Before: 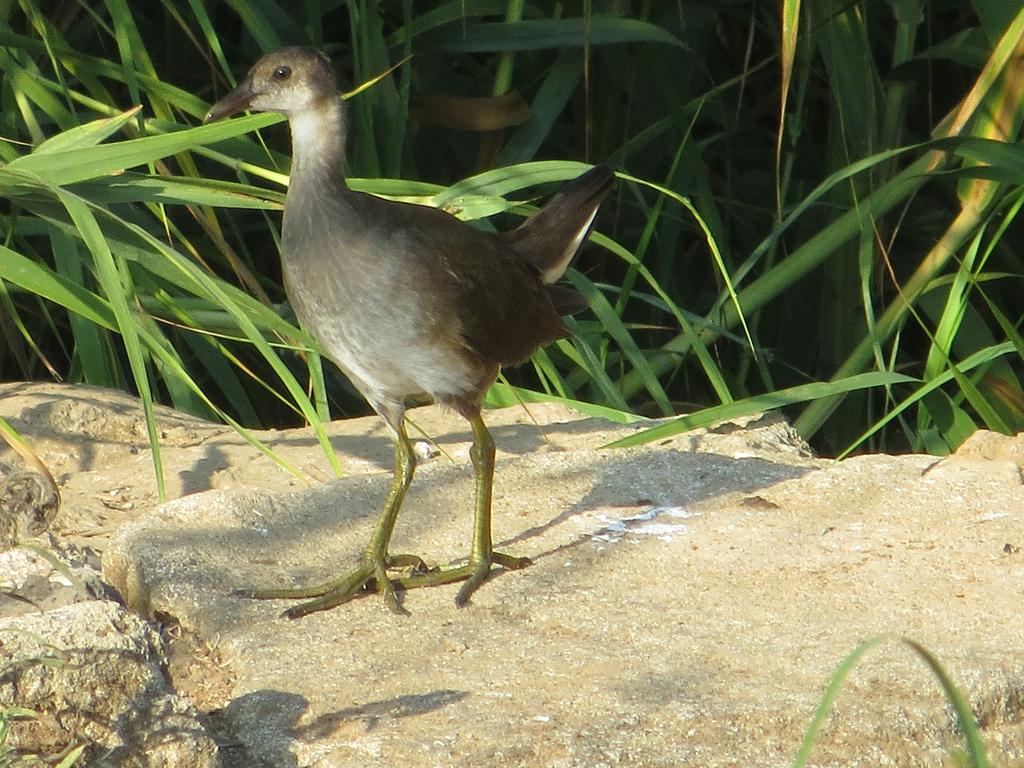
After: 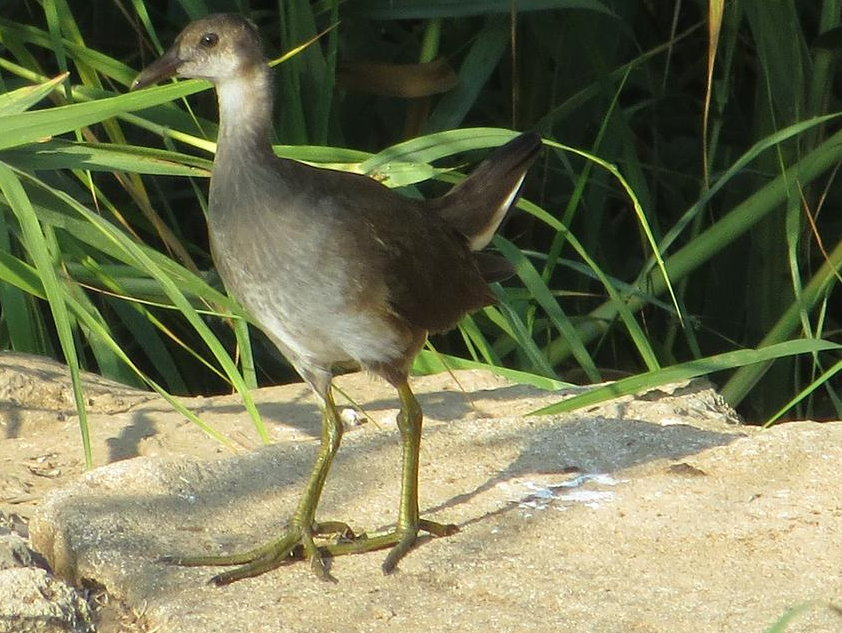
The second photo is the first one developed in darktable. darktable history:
crop and rotate: left 7.139%, top 4.408%, right 10.572%, bottom 13.151%
